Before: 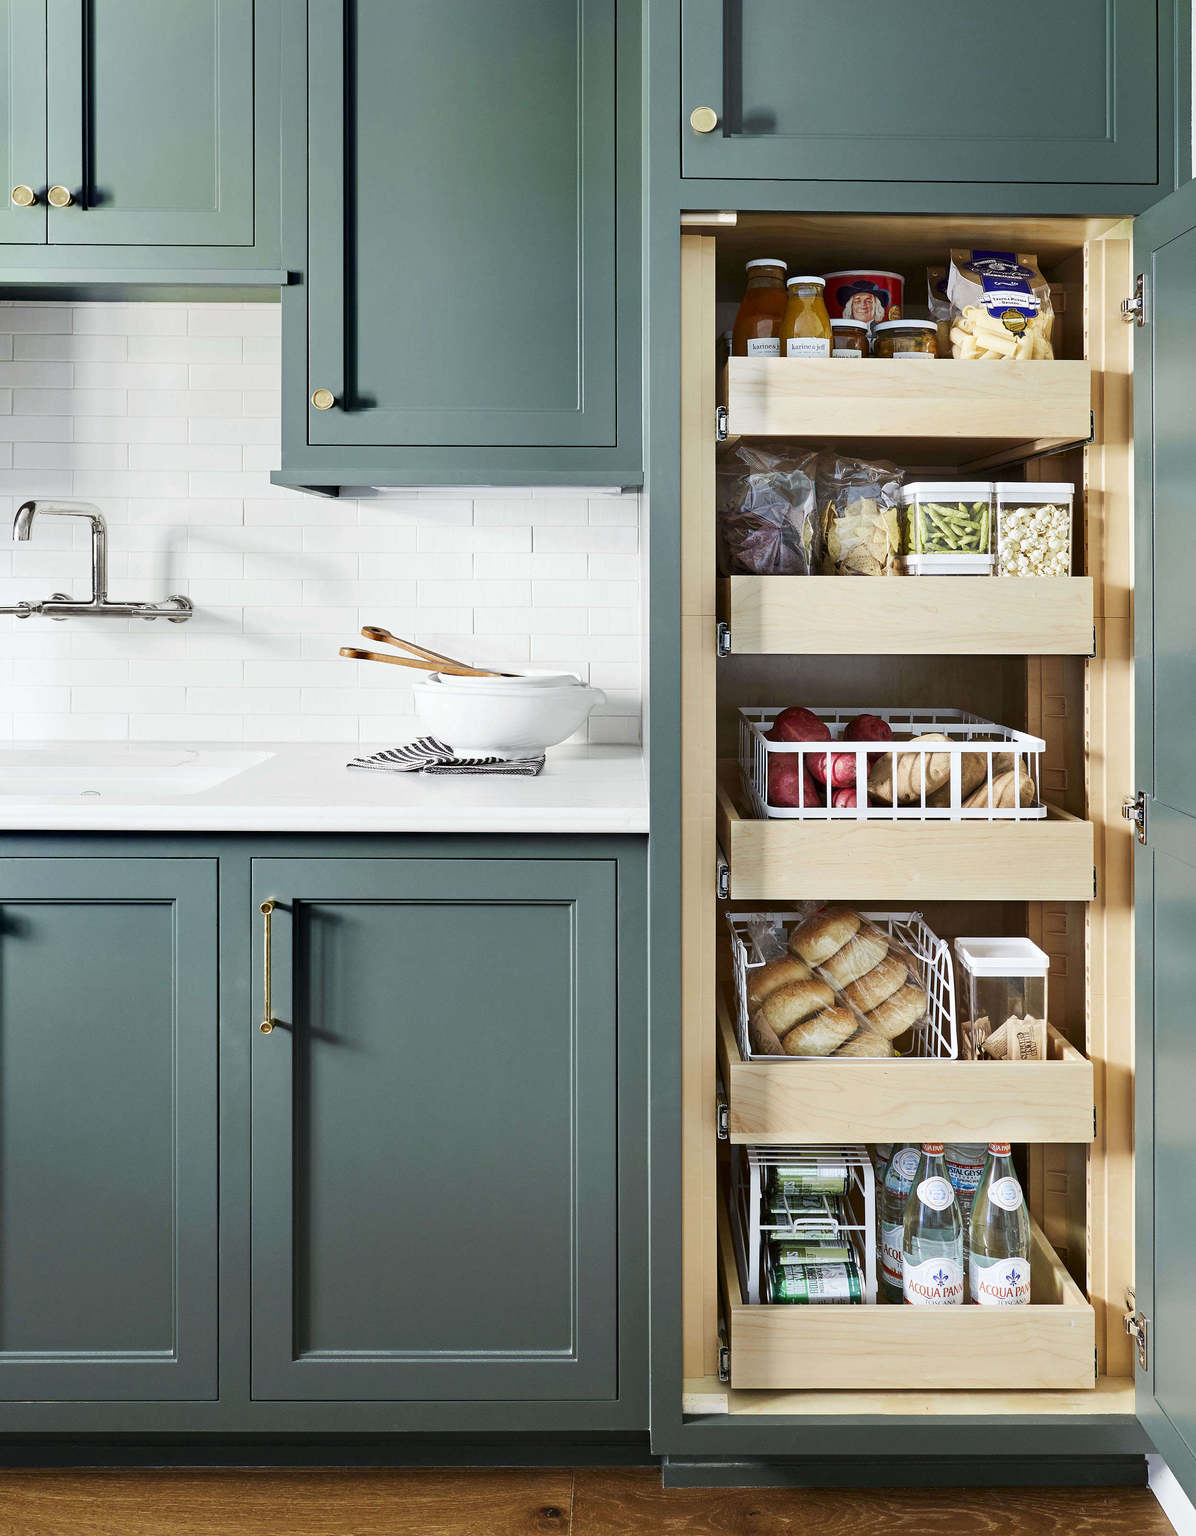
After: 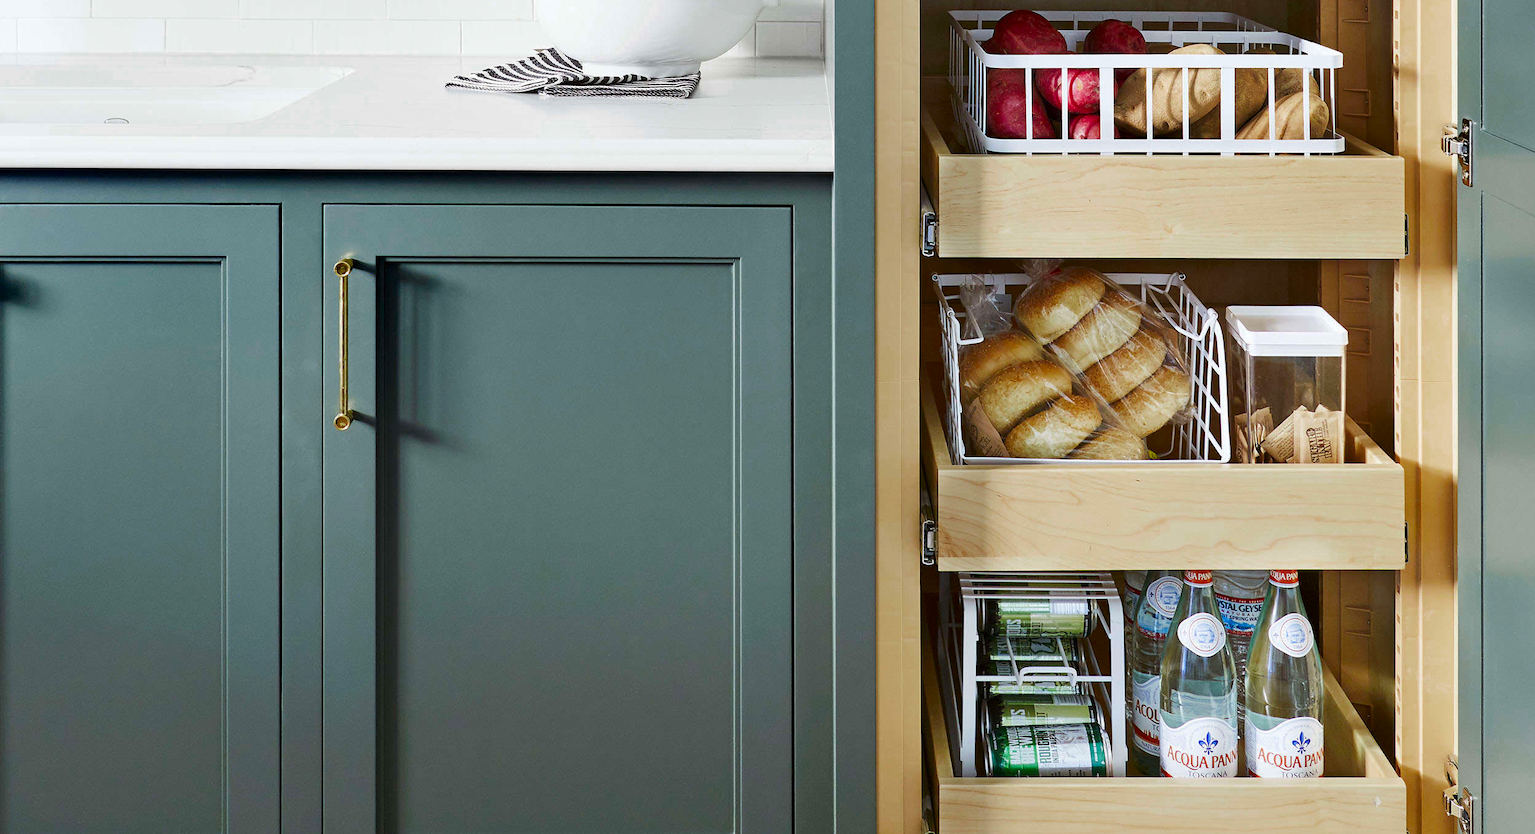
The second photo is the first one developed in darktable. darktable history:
crop: top 45.56%, bottom 12.121%
color zones: curves: ch0 [(0, 0.425) (0.143, 0.422) (0.286, 0.42) (0.429, 0.419) (0.571, 0.419) (0.714, 0.42) (0.857, 0.422) (1, 0.425)]; ch1 [(0, 0.666) (0.143, 0.669) (0.286, 0.671) (0.429, 0.67) (0.571, 0.67) (0.714, 0.67) (0.857, 0.67) (1, 0.666)]
